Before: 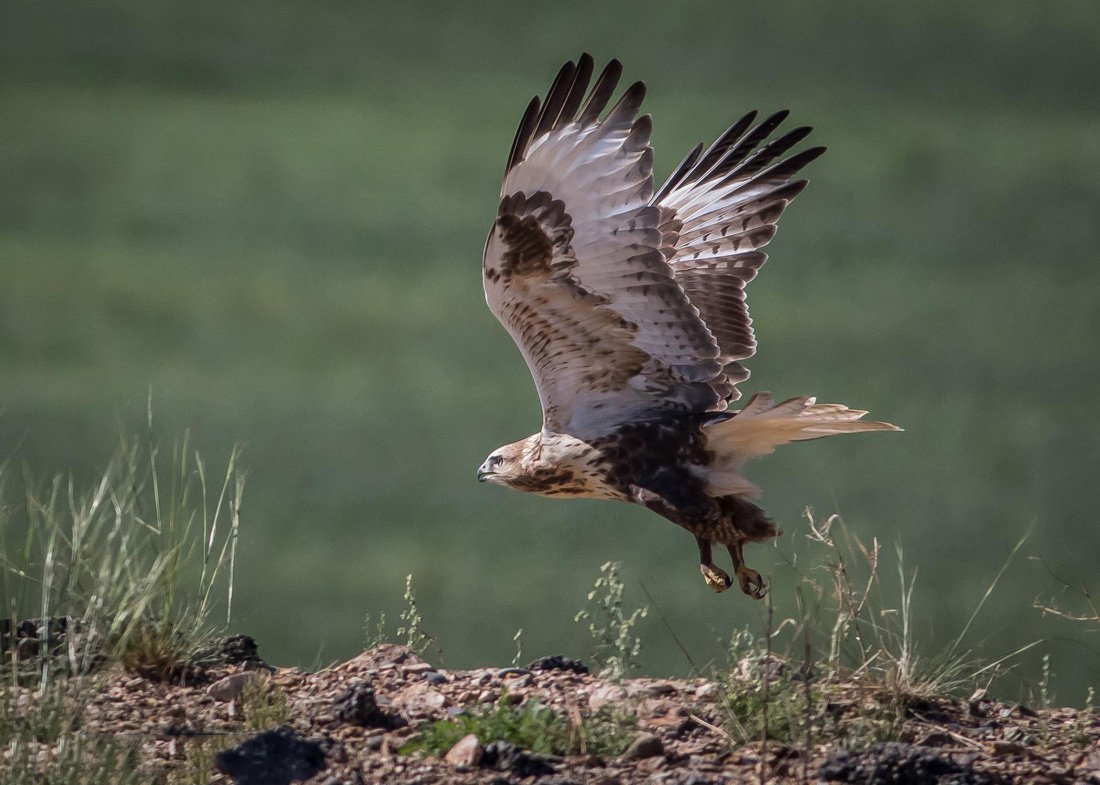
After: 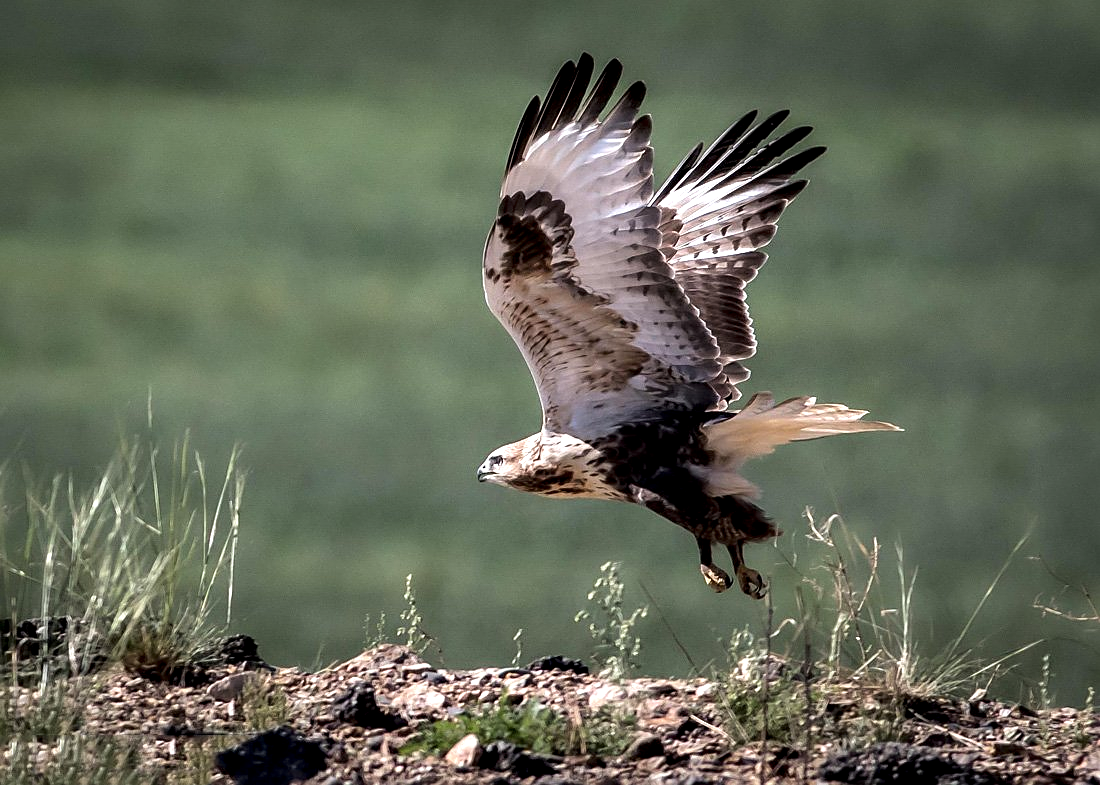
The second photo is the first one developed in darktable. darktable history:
tone equalizer: -8 EV -0.712 EV, -7 EV -0.726 EV, -6 EV -0.568 EV, -5 EV -0.399 EV, -3 EV 0.381 EV, -2 EV 0.6 EV, -1 EV 0.689 EV, +0 EV 0.779 EV, mask exposure compensation -0.509 EV
sharpen: on, module defaults
contrast equalizer: y [[0.514, 0.573, 0.581, 0.508, 0.5, 0.5], [0.5 ×6], [0.5 ×6], [0 ×6], [0 ×6]]
